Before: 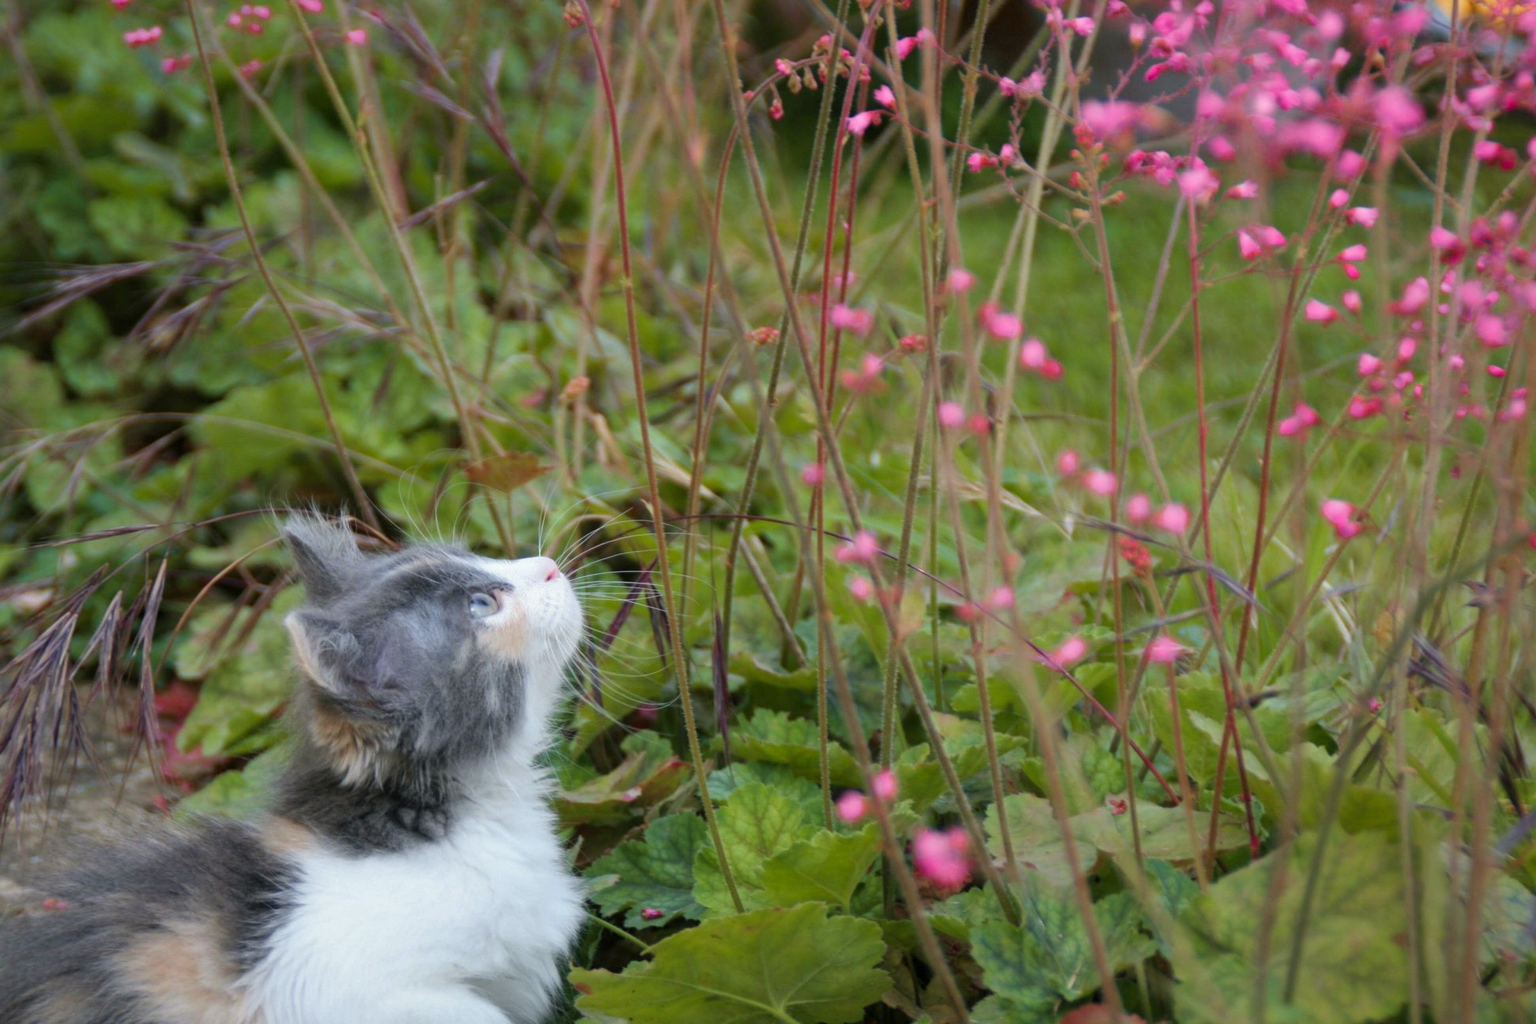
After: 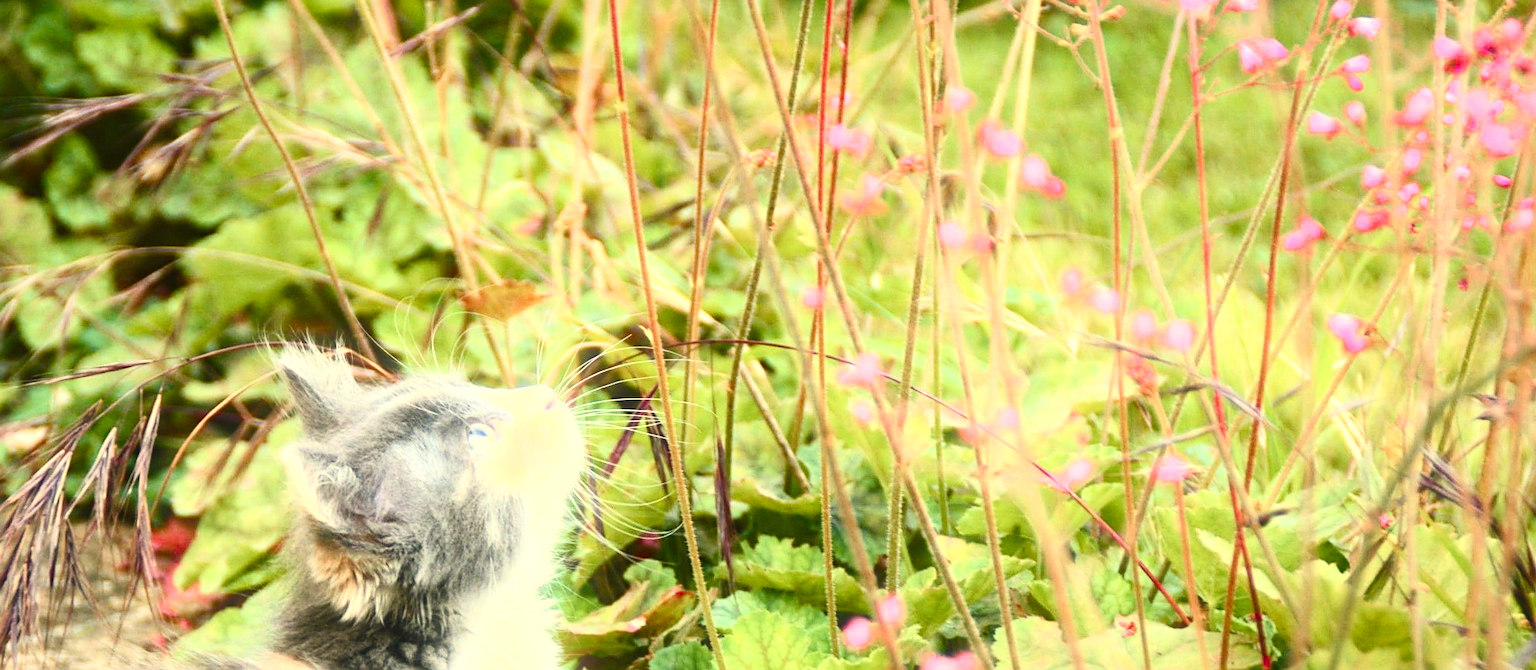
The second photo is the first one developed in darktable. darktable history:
bloom: size 9%, threshold 100%, strength 7%
white balance: red 1.08, blue 0.791
sharpen: on, module defaults
contrast brightness saturation: contrast 0.28
crop: top 16.727%, bottom 16.727%
exposure: black level correction -0.005, exposure 1.002 EV, compensate highlight preservation false
color balance rgb: perceptual saturation grading › global saturation 25%, perceptual saturation grading › highlights -50%, perceptual saturation grading › shadows 30%, perceptual brilliance grading › global brilliance 12%, global vibrance 20%
rotate and perspective: rotation -1°, crop left 0.011, crop right 0.989, crop top 0.025, crop bottom 0.975
